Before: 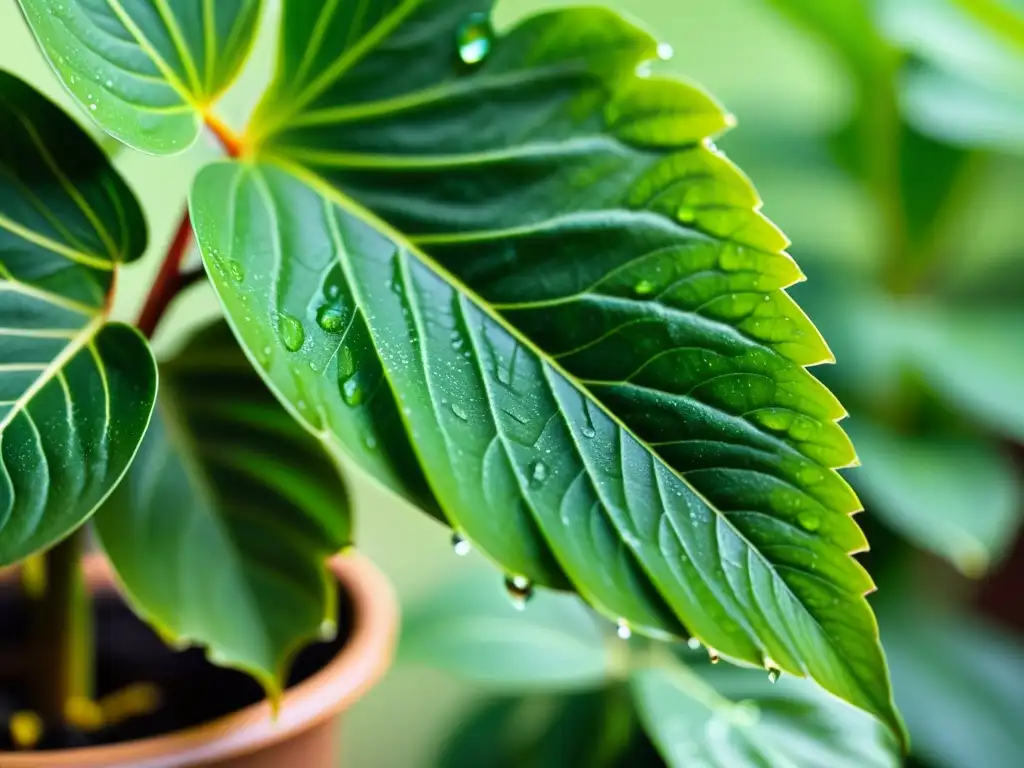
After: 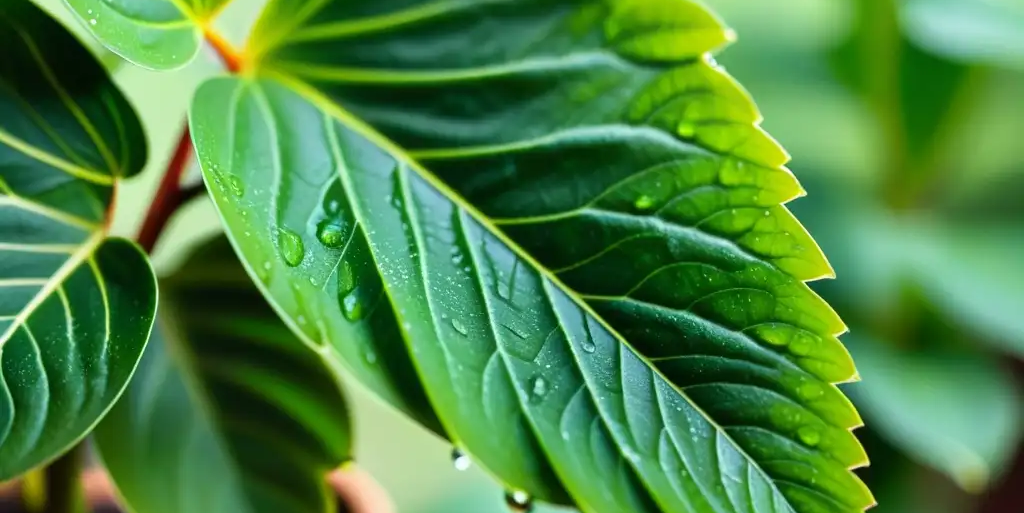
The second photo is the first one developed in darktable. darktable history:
crop: top 11.18%, bottom 21.976%
